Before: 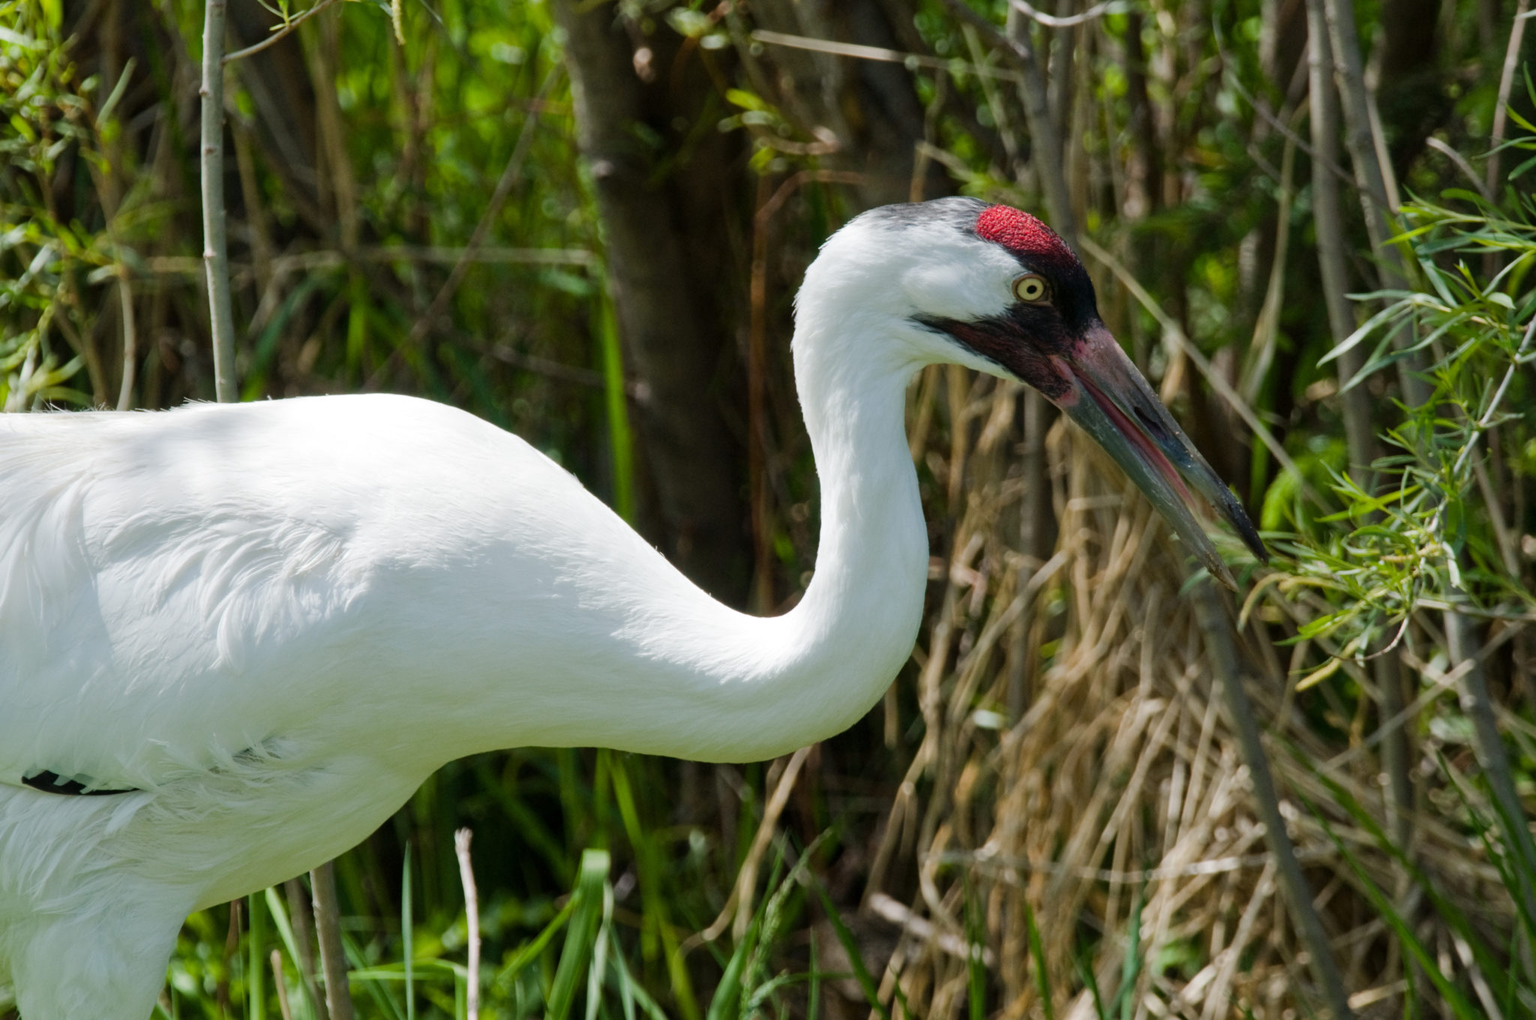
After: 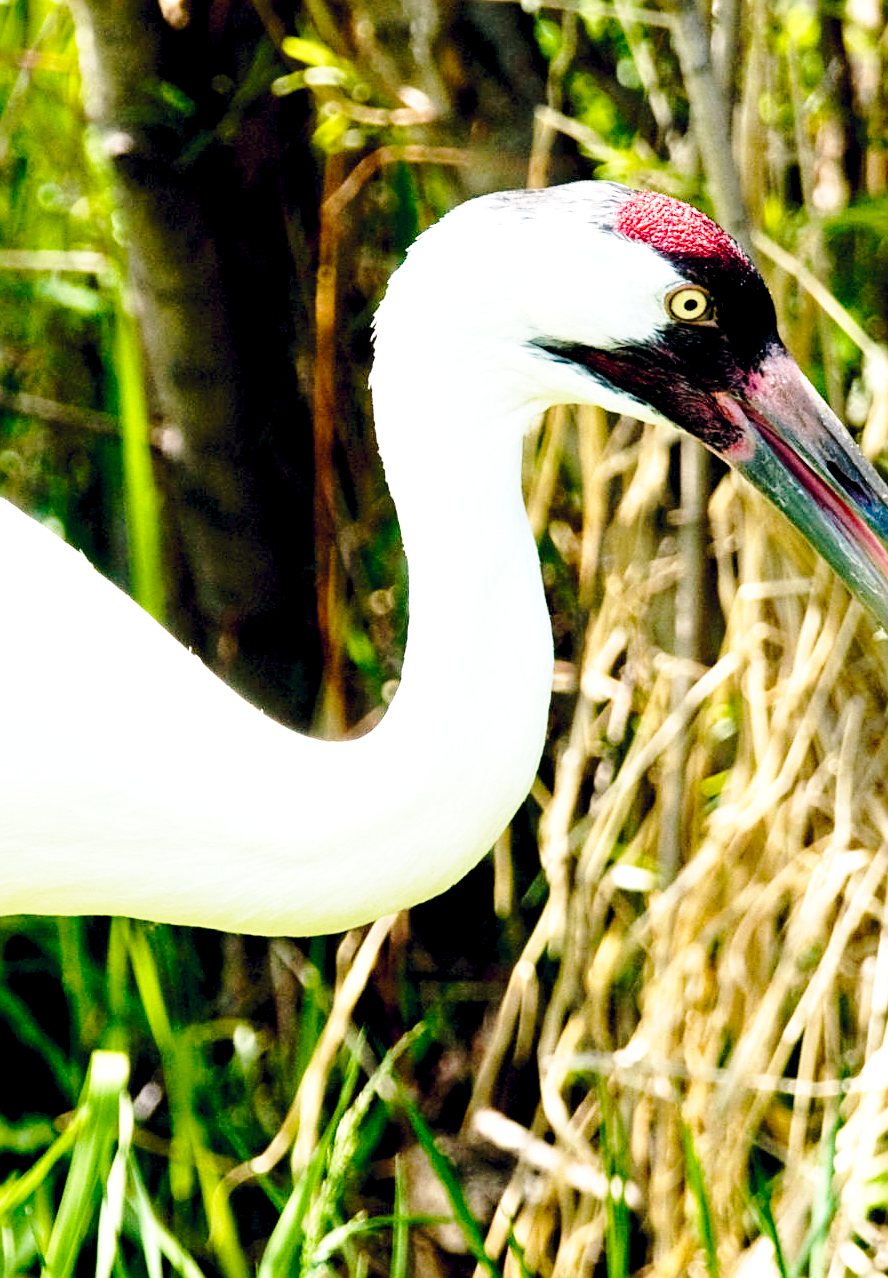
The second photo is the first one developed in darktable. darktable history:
crop: left 33.452%, top 6.025%, right 23.155%
base curve: curves: ch0 [(0, 0) (0.032, 0.037) (0.105, 0.228) (0.435, 0.76) (0.856, 0.983) (1, 1)], preserve colors none
sharpen: on, module defaults
color balance rgb: shadows lift › hue 87.51°, highlights gain › chroma 1.62%, highlights gain › hue 55.1°, global offset › chroma 0.06%, global offset › hue 253.66°, linear chroma grading › global chroma 0.5%
exposure: black level correction 0.009, exposure 1.425 EV, compensate highlight preservation false
